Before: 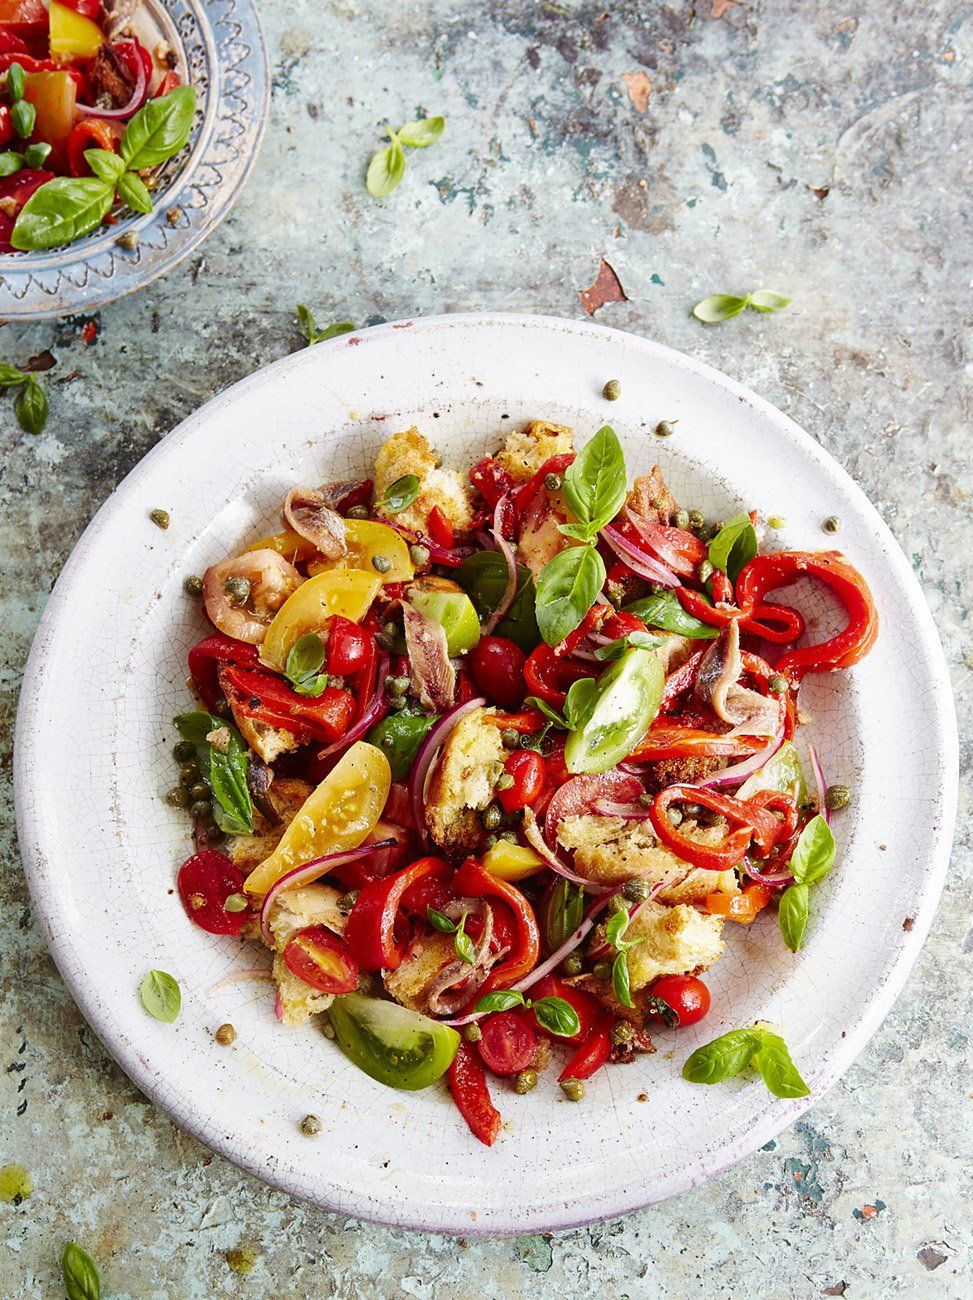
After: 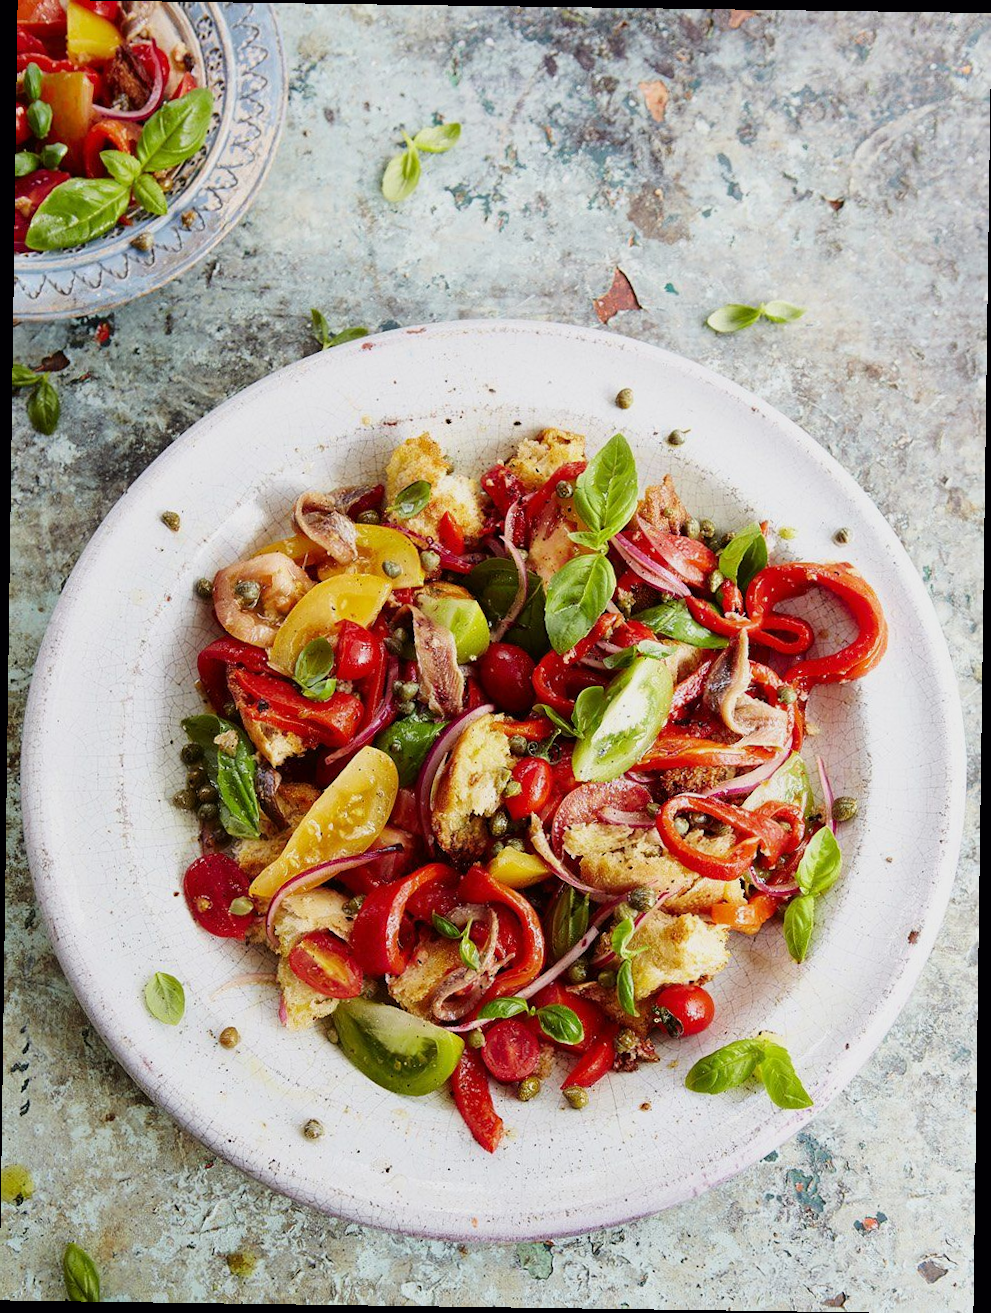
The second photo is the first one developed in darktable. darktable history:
rotate and perspective: rotation 0.8°, automatic cropping off
filmic rgb: black relative exposure -11.35 EV, white relative exposure 3.22 EV, hardness 6.76, color science v6 (2022)
